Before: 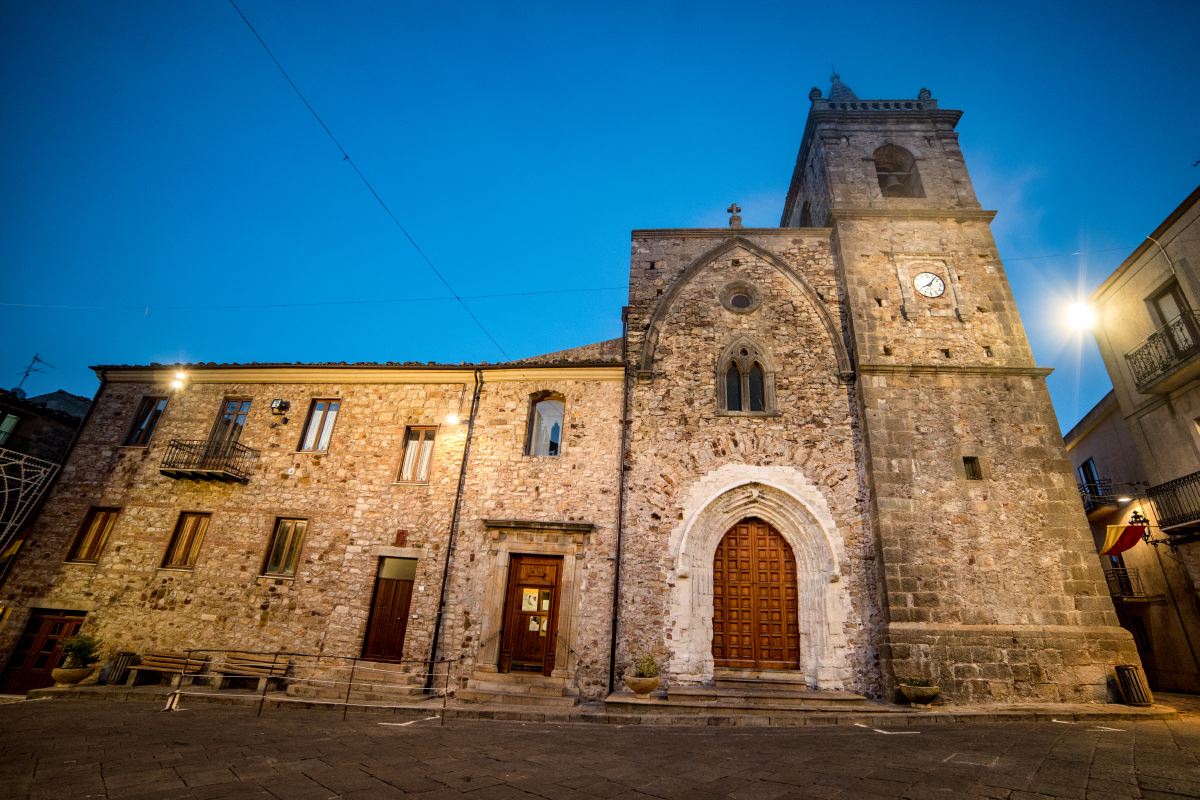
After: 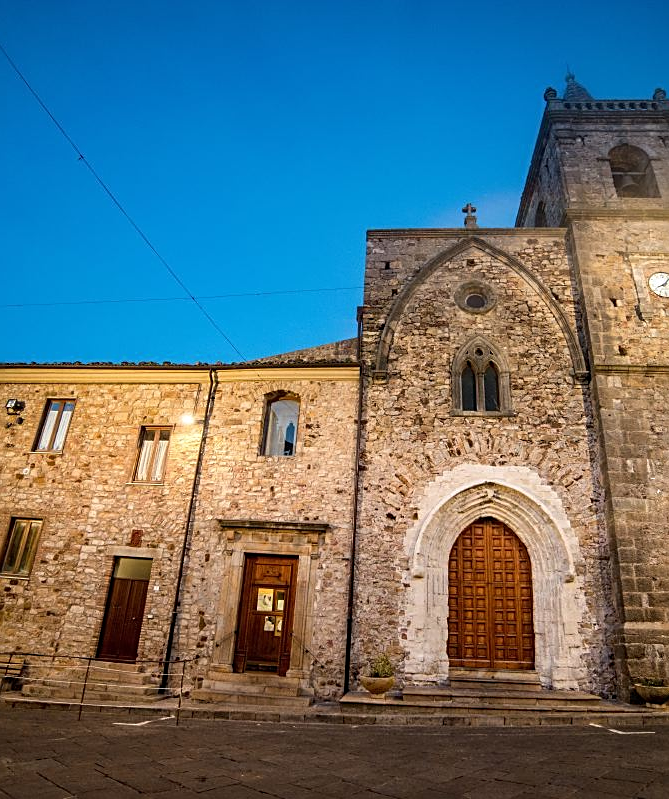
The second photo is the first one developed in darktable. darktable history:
crop: left 22.111%, right 22.088%, bottom 0.01%
sharpen: on, module defaults
